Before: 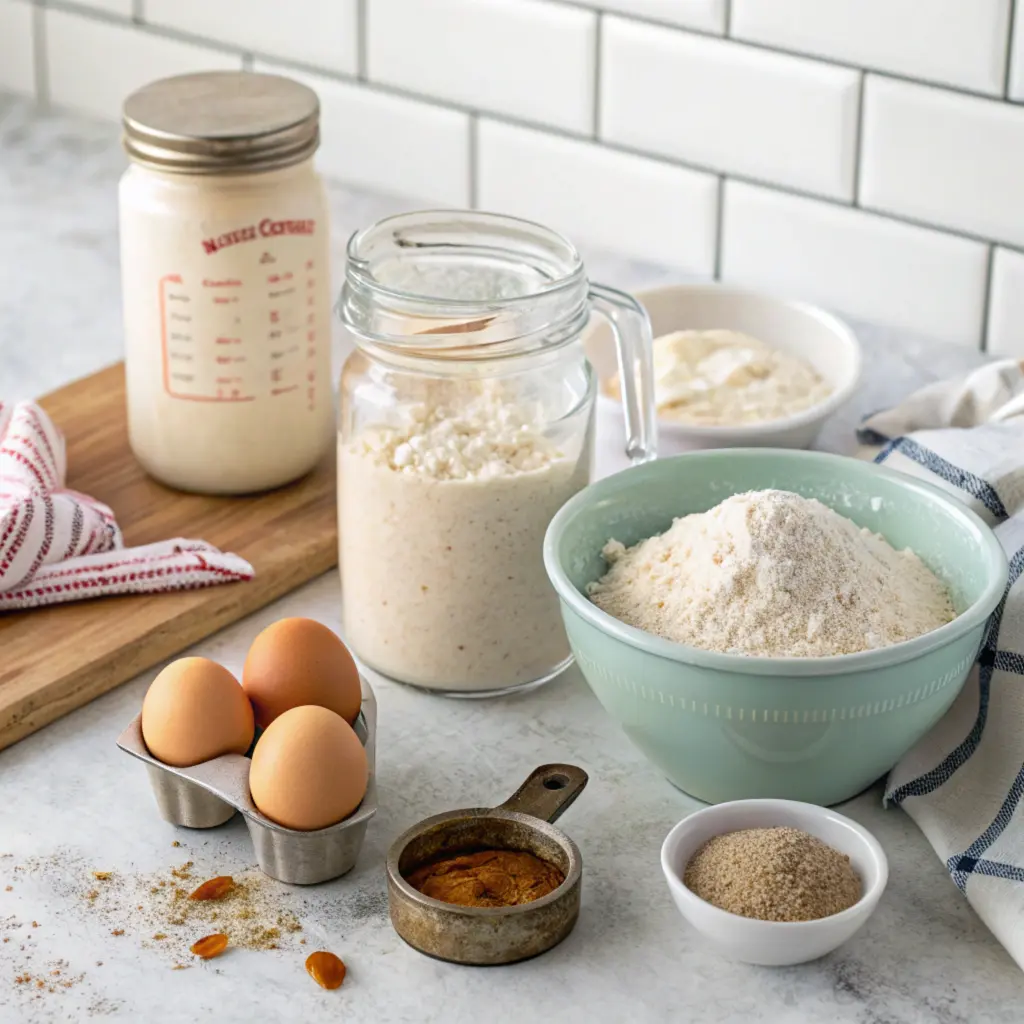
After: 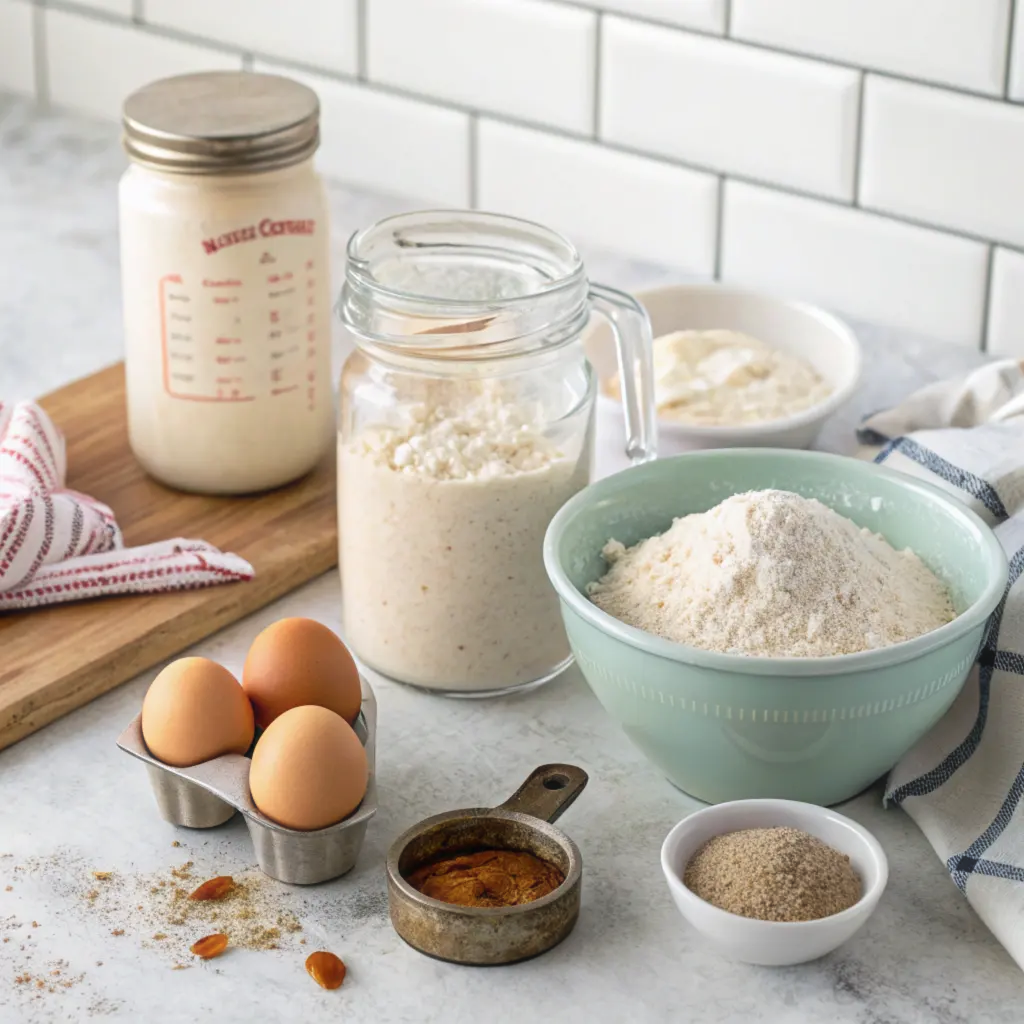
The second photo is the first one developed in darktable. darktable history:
haze removal: strength -0.109, compatibility mode true, adaptive false
